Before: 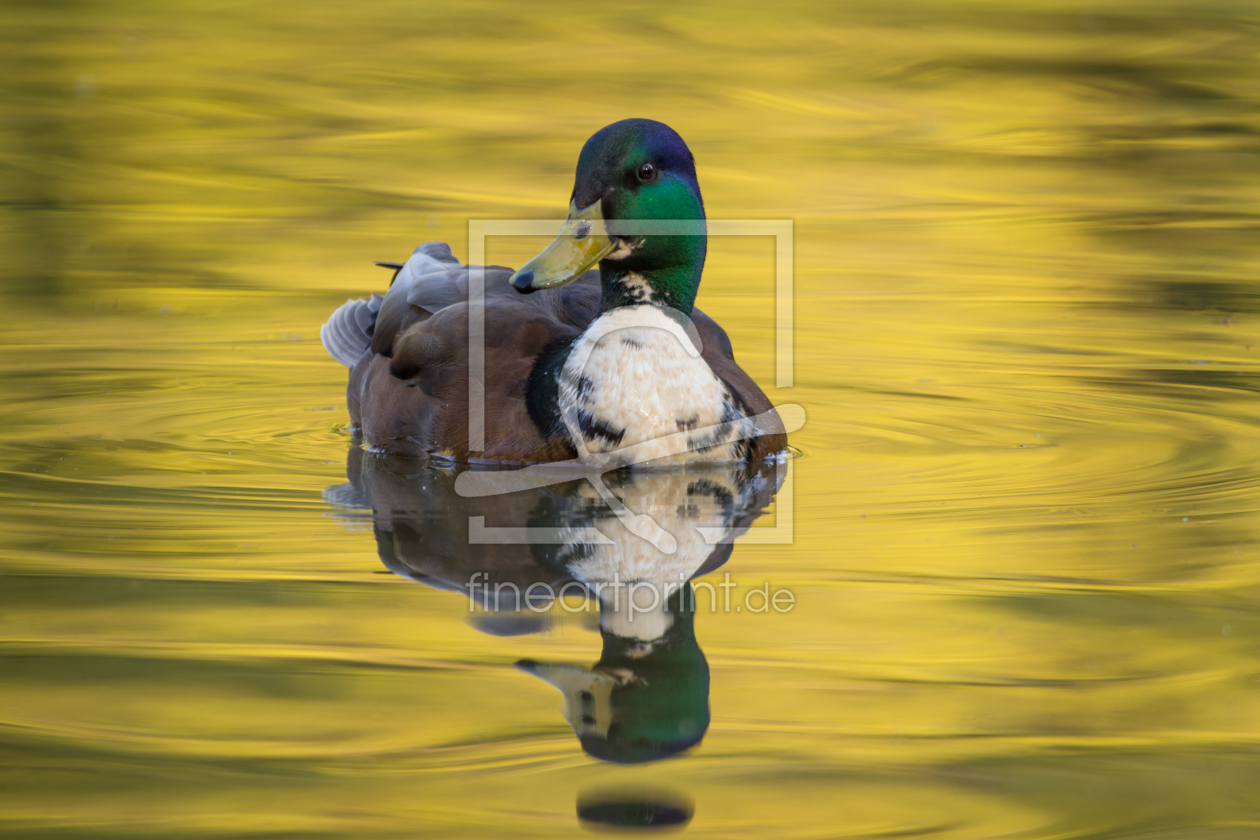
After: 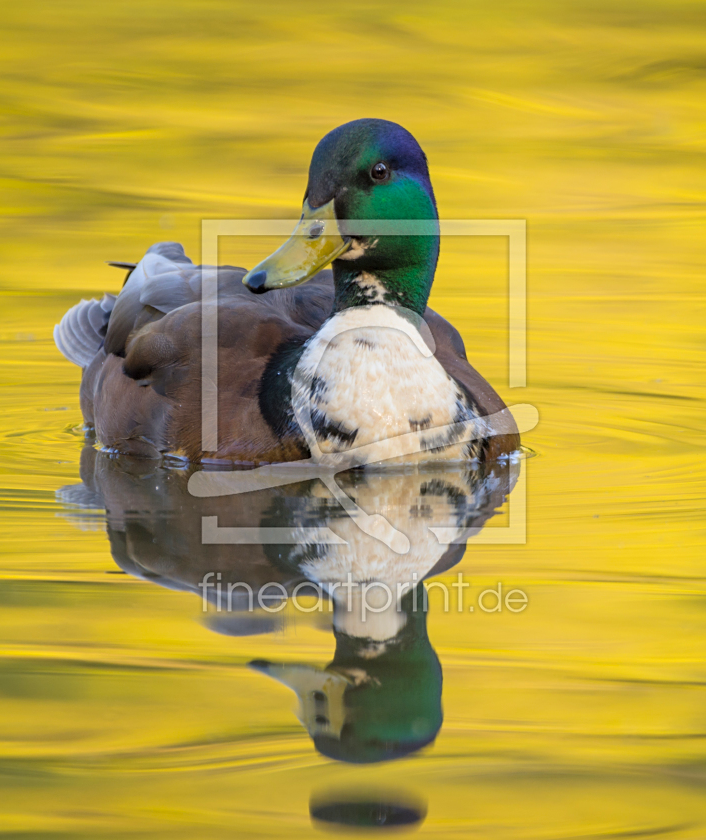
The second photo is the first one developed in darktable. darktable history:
sharpen: amount 0.205
contrast brightness saturation: brightness 0.095, saturation 0.193
crop: left 21.239%, right 22.655%
